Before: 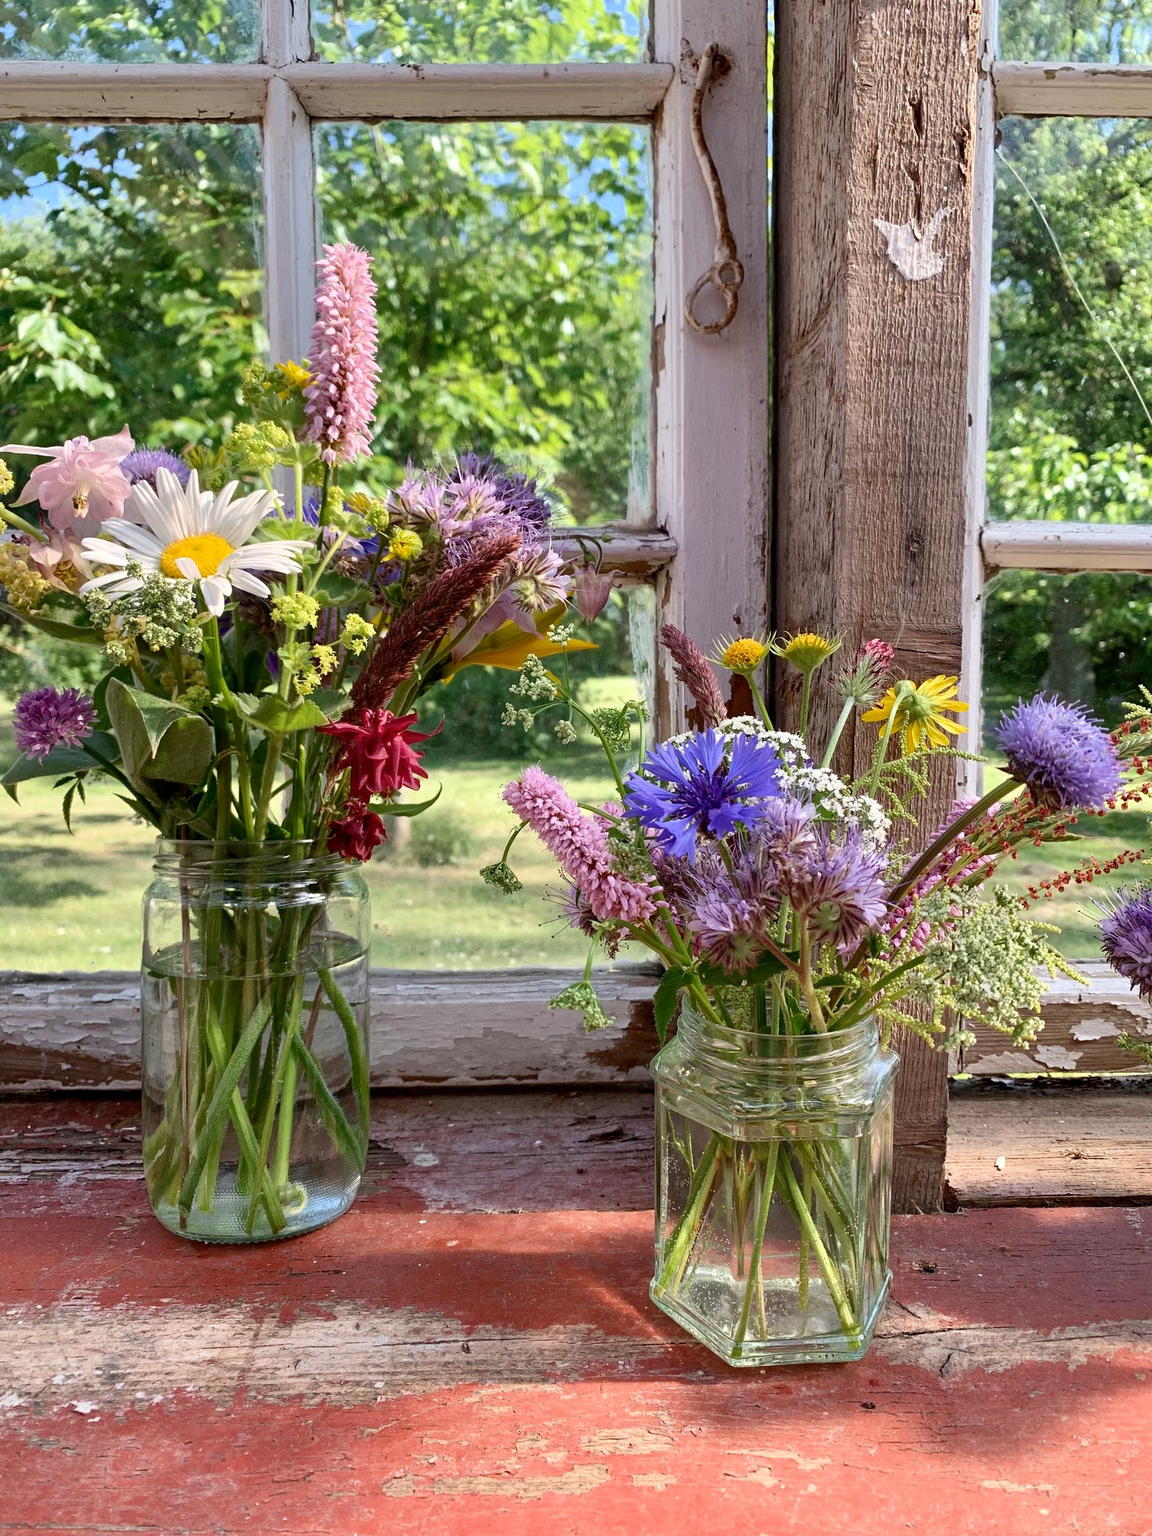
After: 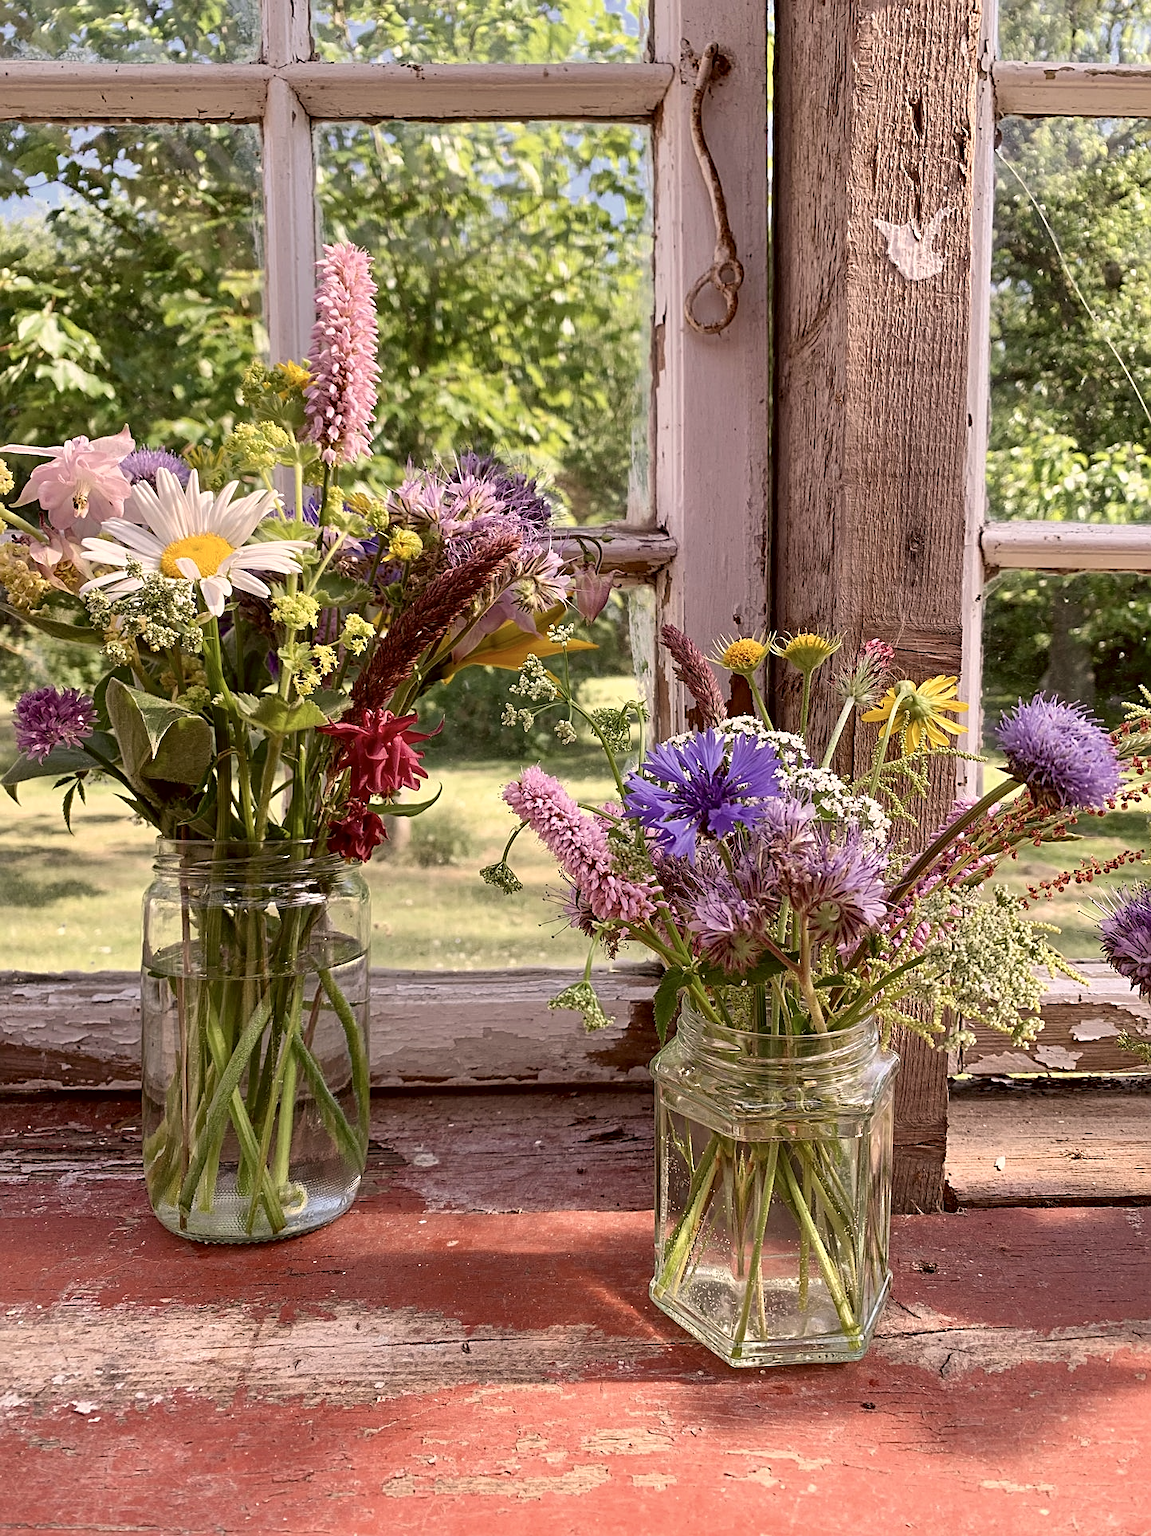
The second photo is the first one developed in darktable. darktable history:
color correction: highlights a* 10.21, highlights b* 9.7, shadows a* 8.15, shadows b* 8.06, saturation 0.774
sharpen: on, module defaults
